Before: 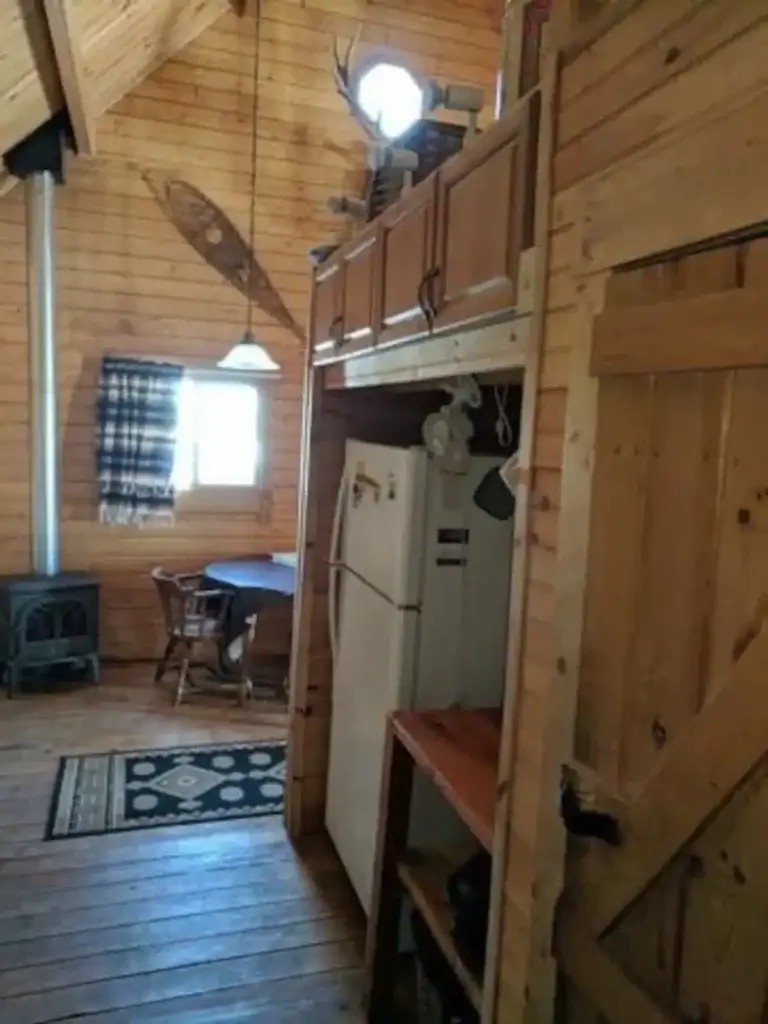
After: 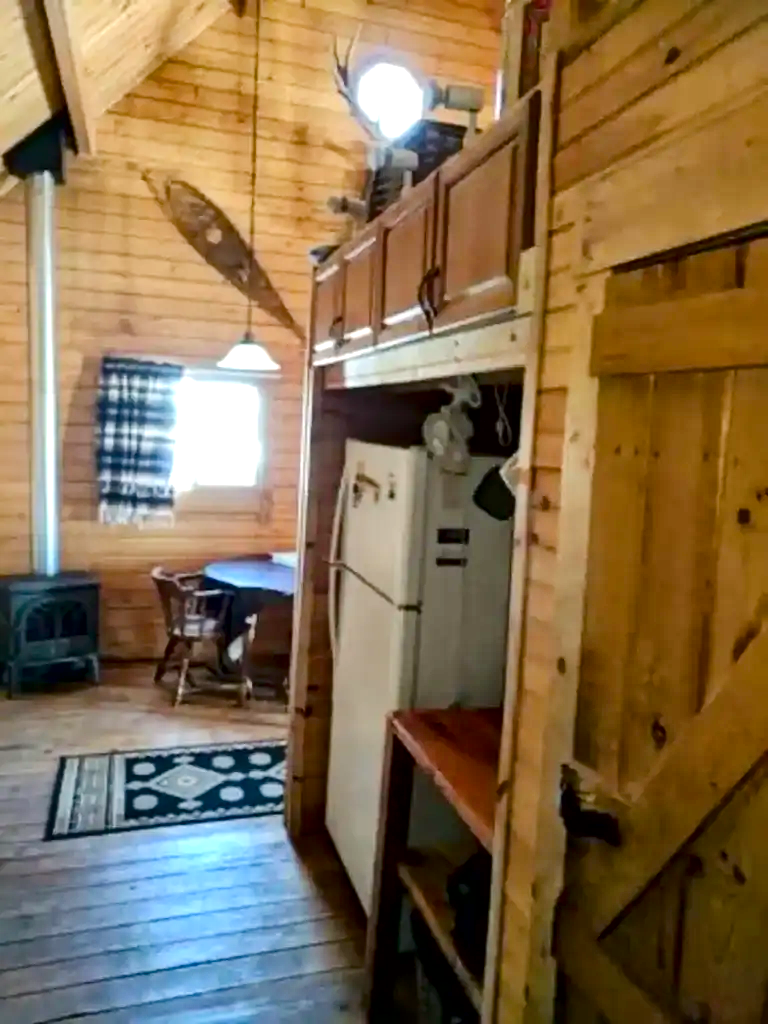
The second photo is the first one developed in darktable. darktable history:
color balance rgb: perceptual saturation grading › global saturation 20%, perceptual saturation grading › highlights -24.846%, perceptual saturation grading › shadows 50.342%, perceptual brilliance grading › global brilliance 11.997%
local contrast: mode bilateral grid, contrast 26, coarseness 61, detail 151%, midtone range 0.2
vignetting: fall-off start 116.35%, fall-off radius 58.66%, center (-0.119, -0.009)
tone curve: curves: ch0 [(0, 0) (0.003, 0.02) (0.011, 0.023) (0.025, 0.028) (0.044, 0.045) (0.069, 0.063) (0.1, 0.09) (0.136, 0.122) (0.177, 0.166) (0.224, 0.223) (0.277, 0.297) (0.335, 0.384) (0.399, 0.461) (0.468, 0.549) (0.543, 0.632) (0.623, 0.705) (0.709, 0.772) (0.801, 0.844) (0.898, 0.91) (1, 1)], color space Lab, independent channels, preserve colors none
